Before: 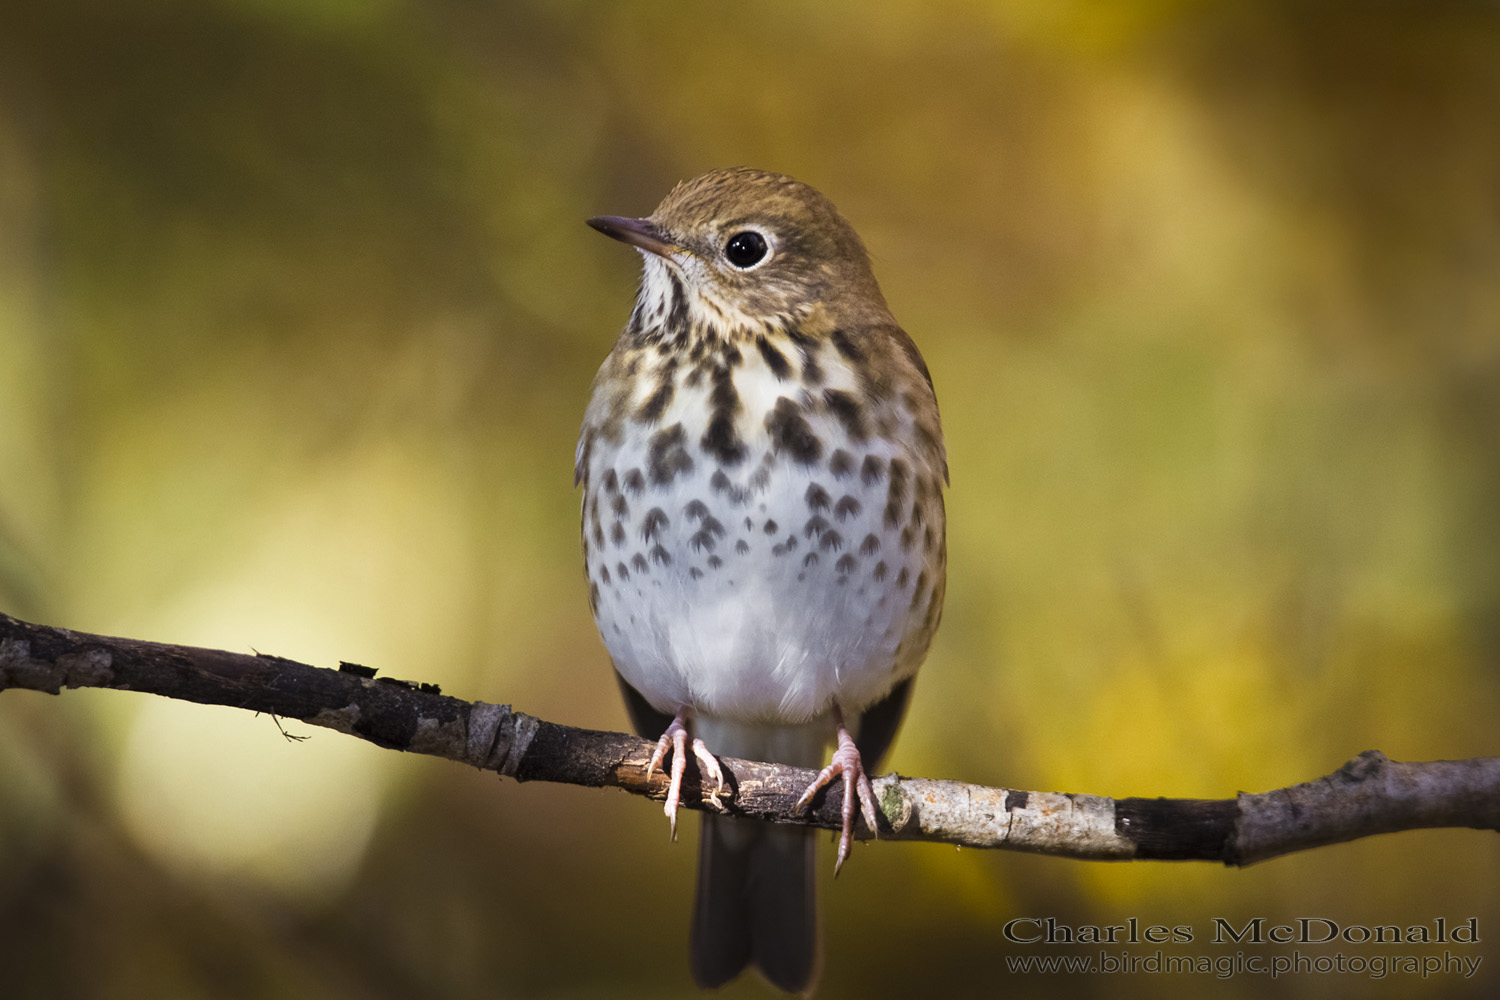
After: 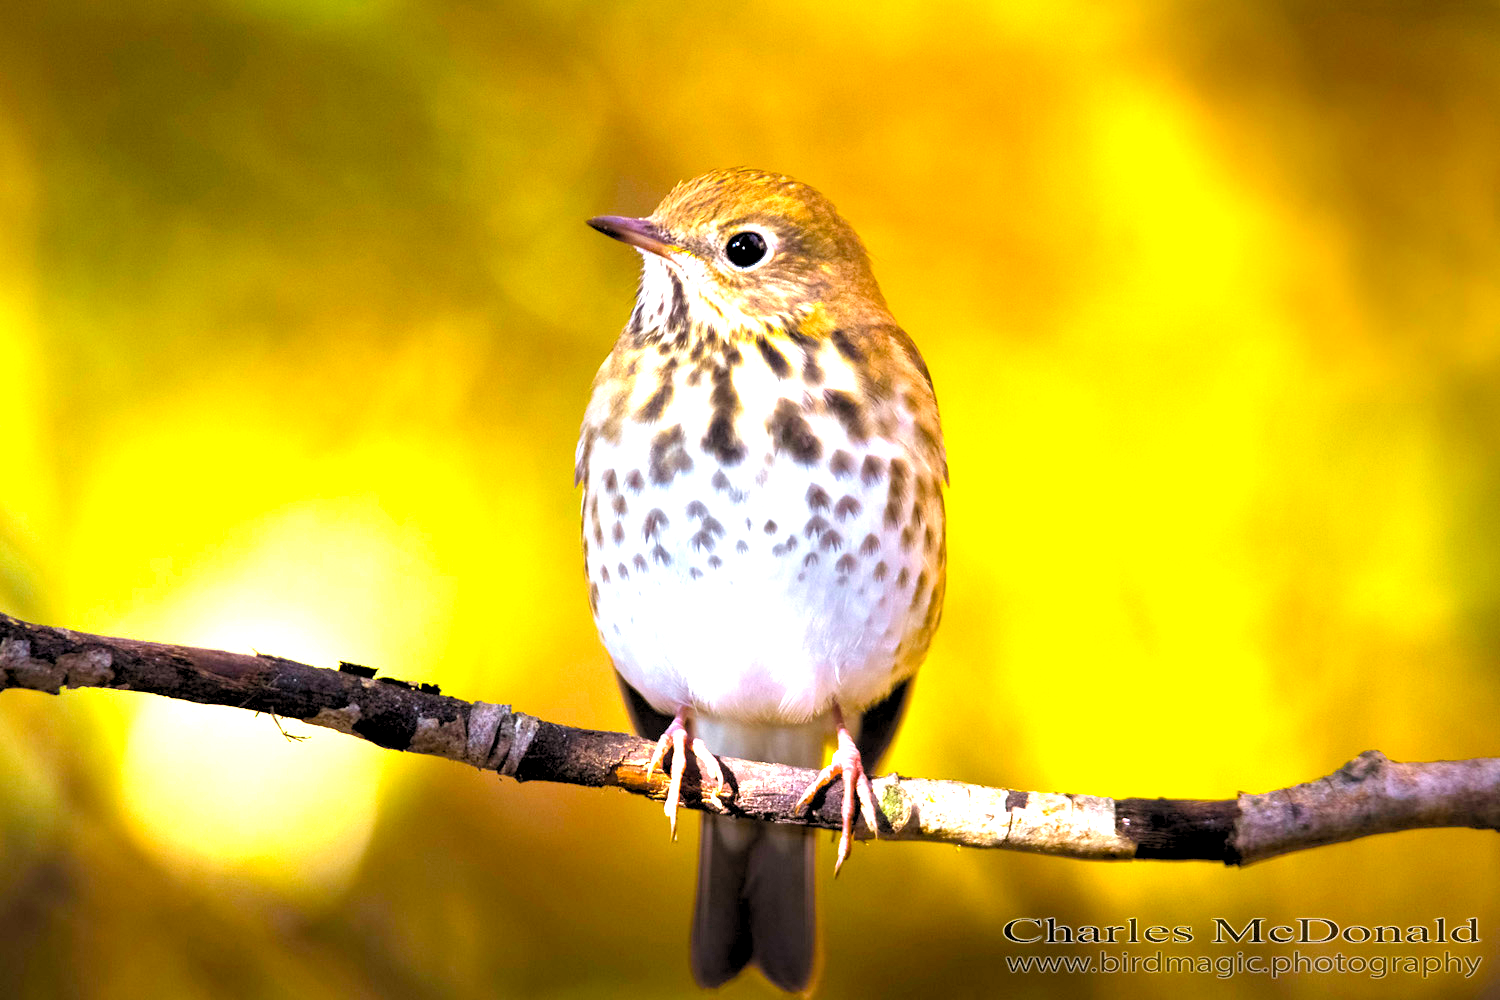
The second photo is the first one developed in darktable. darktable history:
rgb levels: levels [[0.013, 0.434, 0.89], [0, 0.5, 1], [0, 0.5, 1]]
color balance rgb: linear chroma grading › global chroma 15%, perceptual saturation grading › global saturation 30%
exposure: black level correction 0, exposure 1.5 EV, compensate highlight preservation false
